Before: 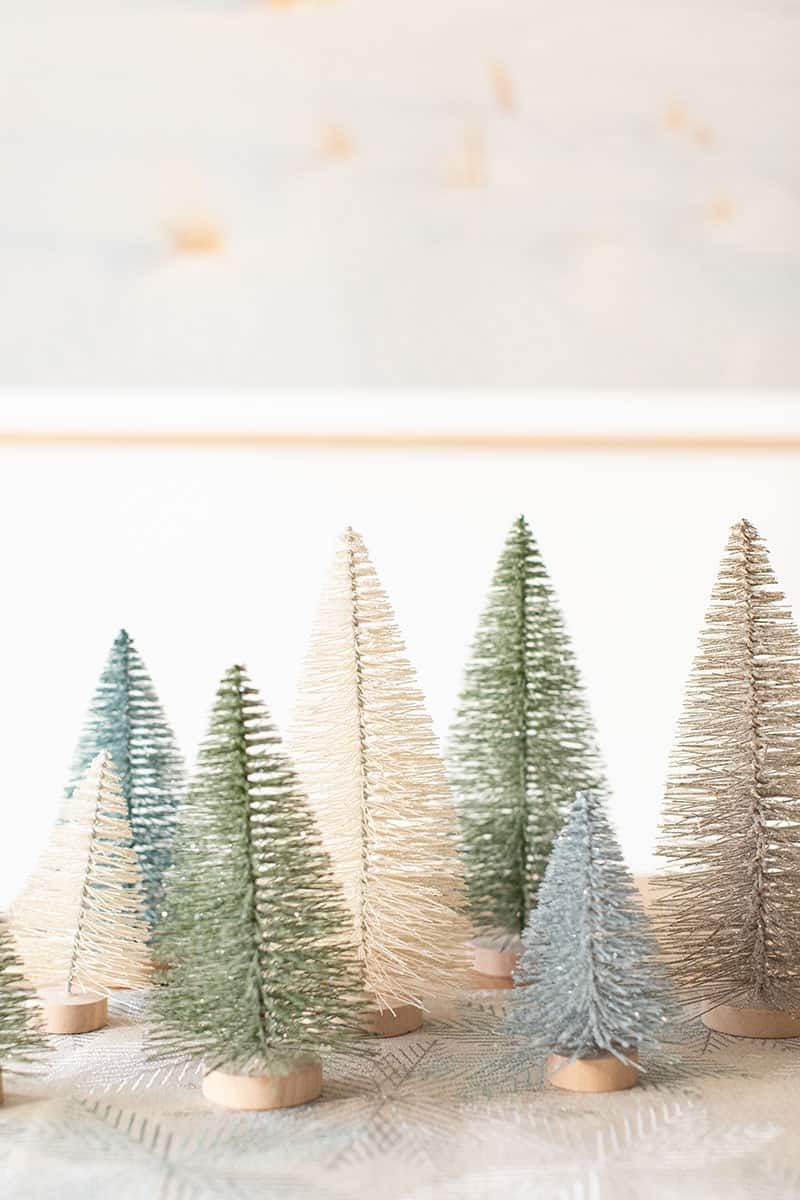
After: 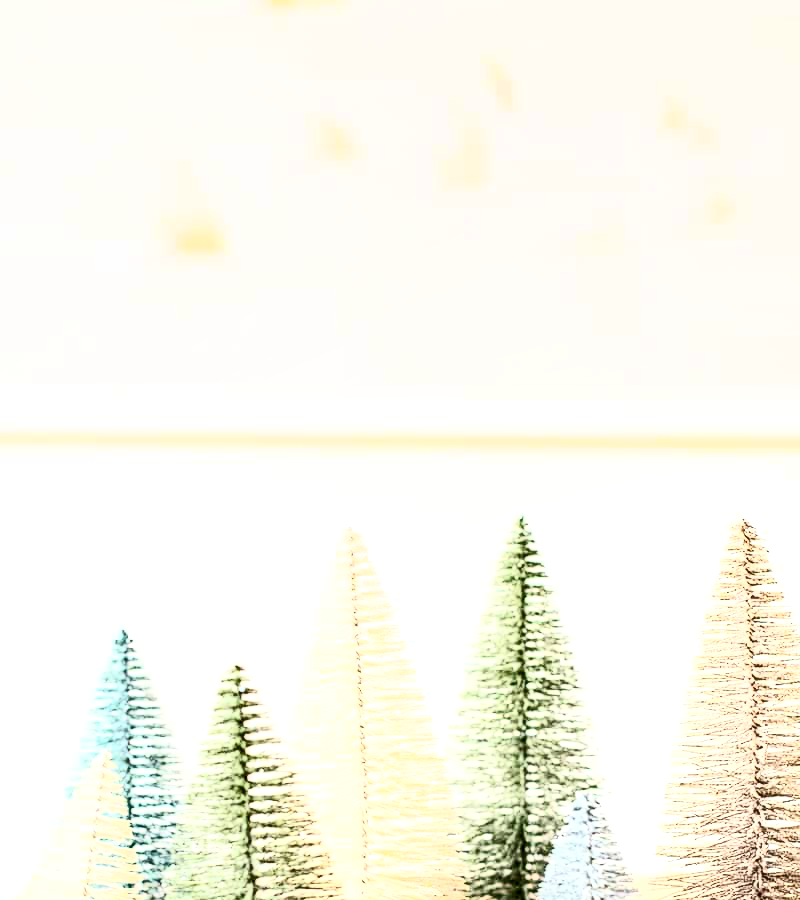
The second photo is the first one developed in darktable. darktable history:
local contrast: highlights 22%, shadows 69%, detail 170%
crop: bottom 24.987%
contrast brightness saturation: contrast 0.814, brightness 0.591, saturation 0.571
